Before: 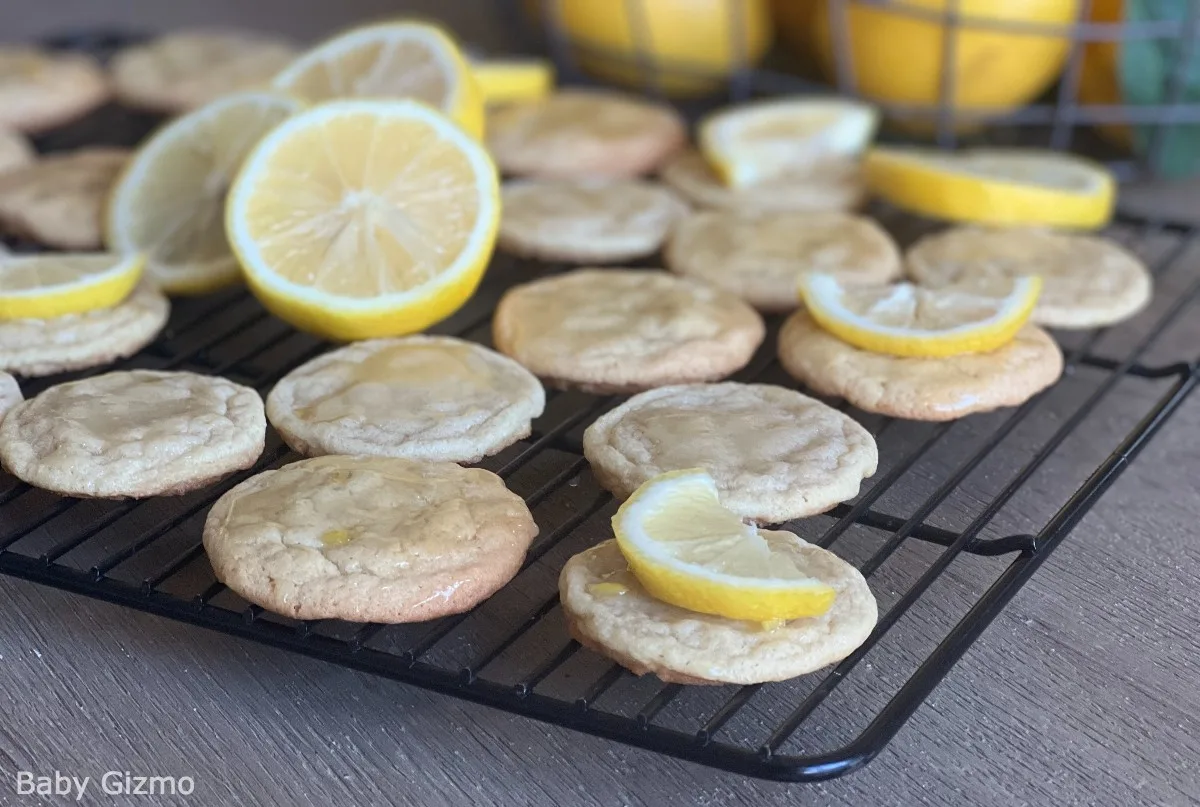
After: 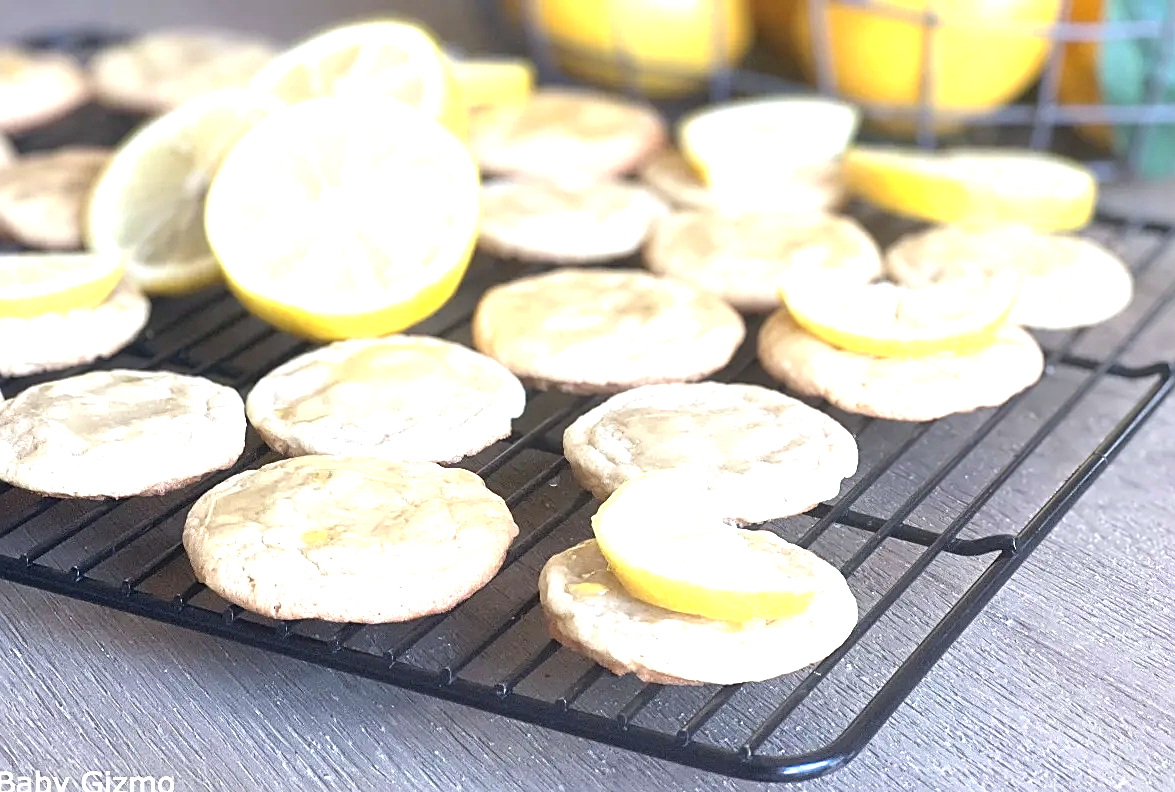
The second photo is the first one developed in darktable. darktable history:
sharpen: on, module defaults
exposure: exposure 1.483 EV, compensate exposure bias true, compensate highlight preservation false
haze removal: strength -0.046, compatibility mode true, adaptive false
crop: left 1.742%, right 0.271%, bottom 1.779%
